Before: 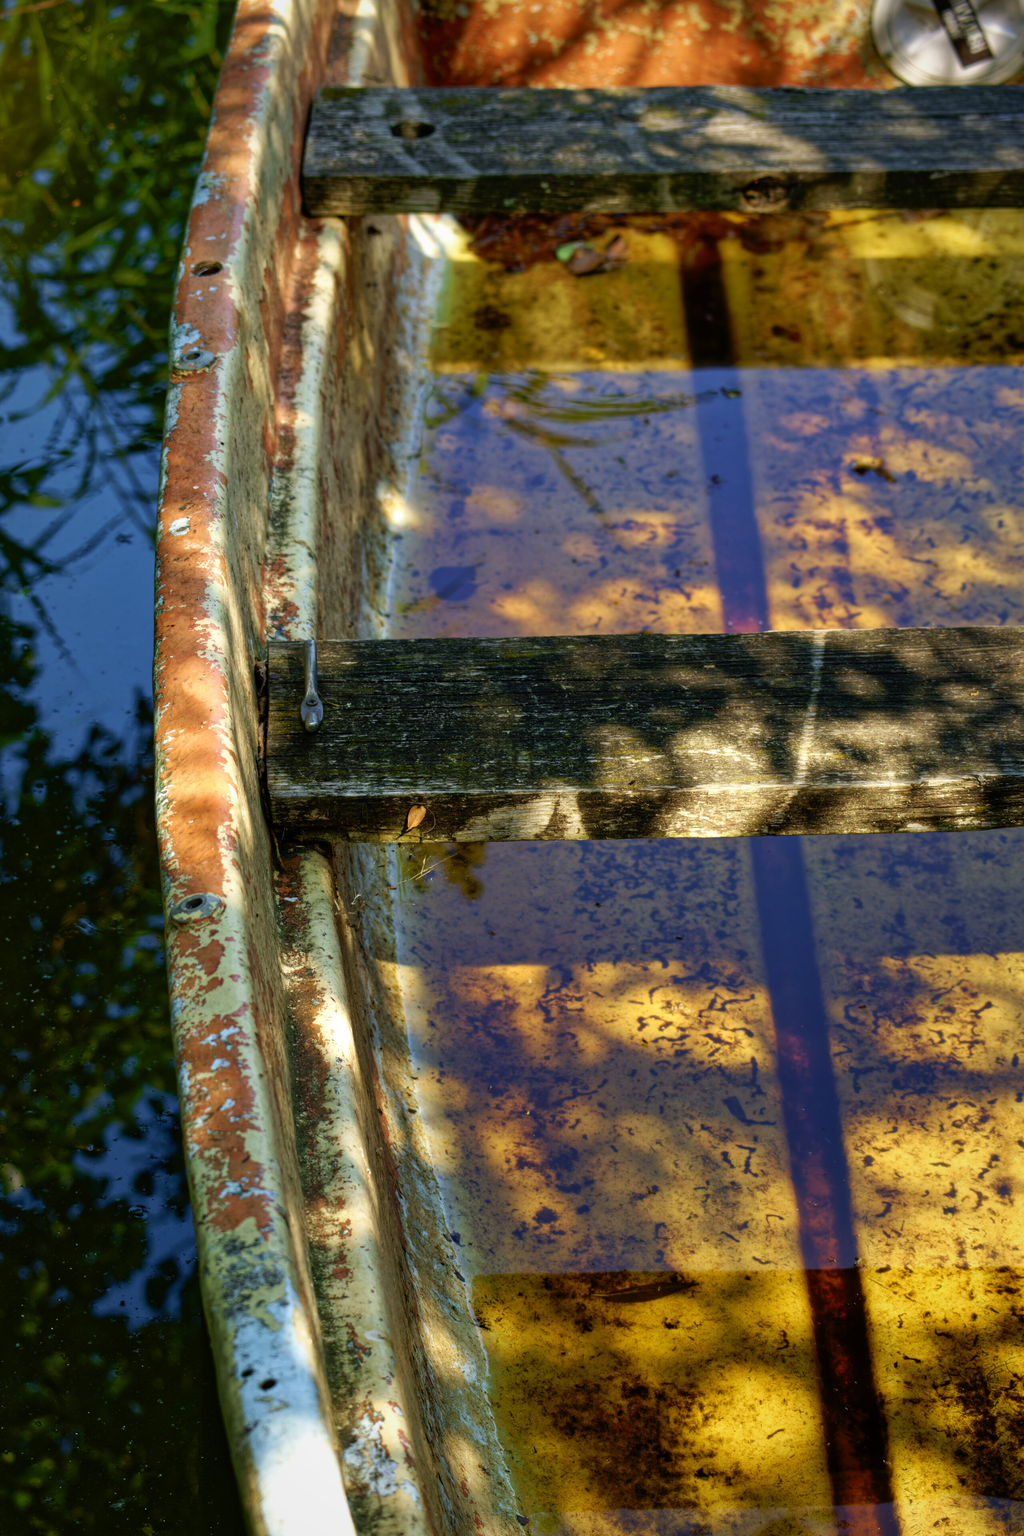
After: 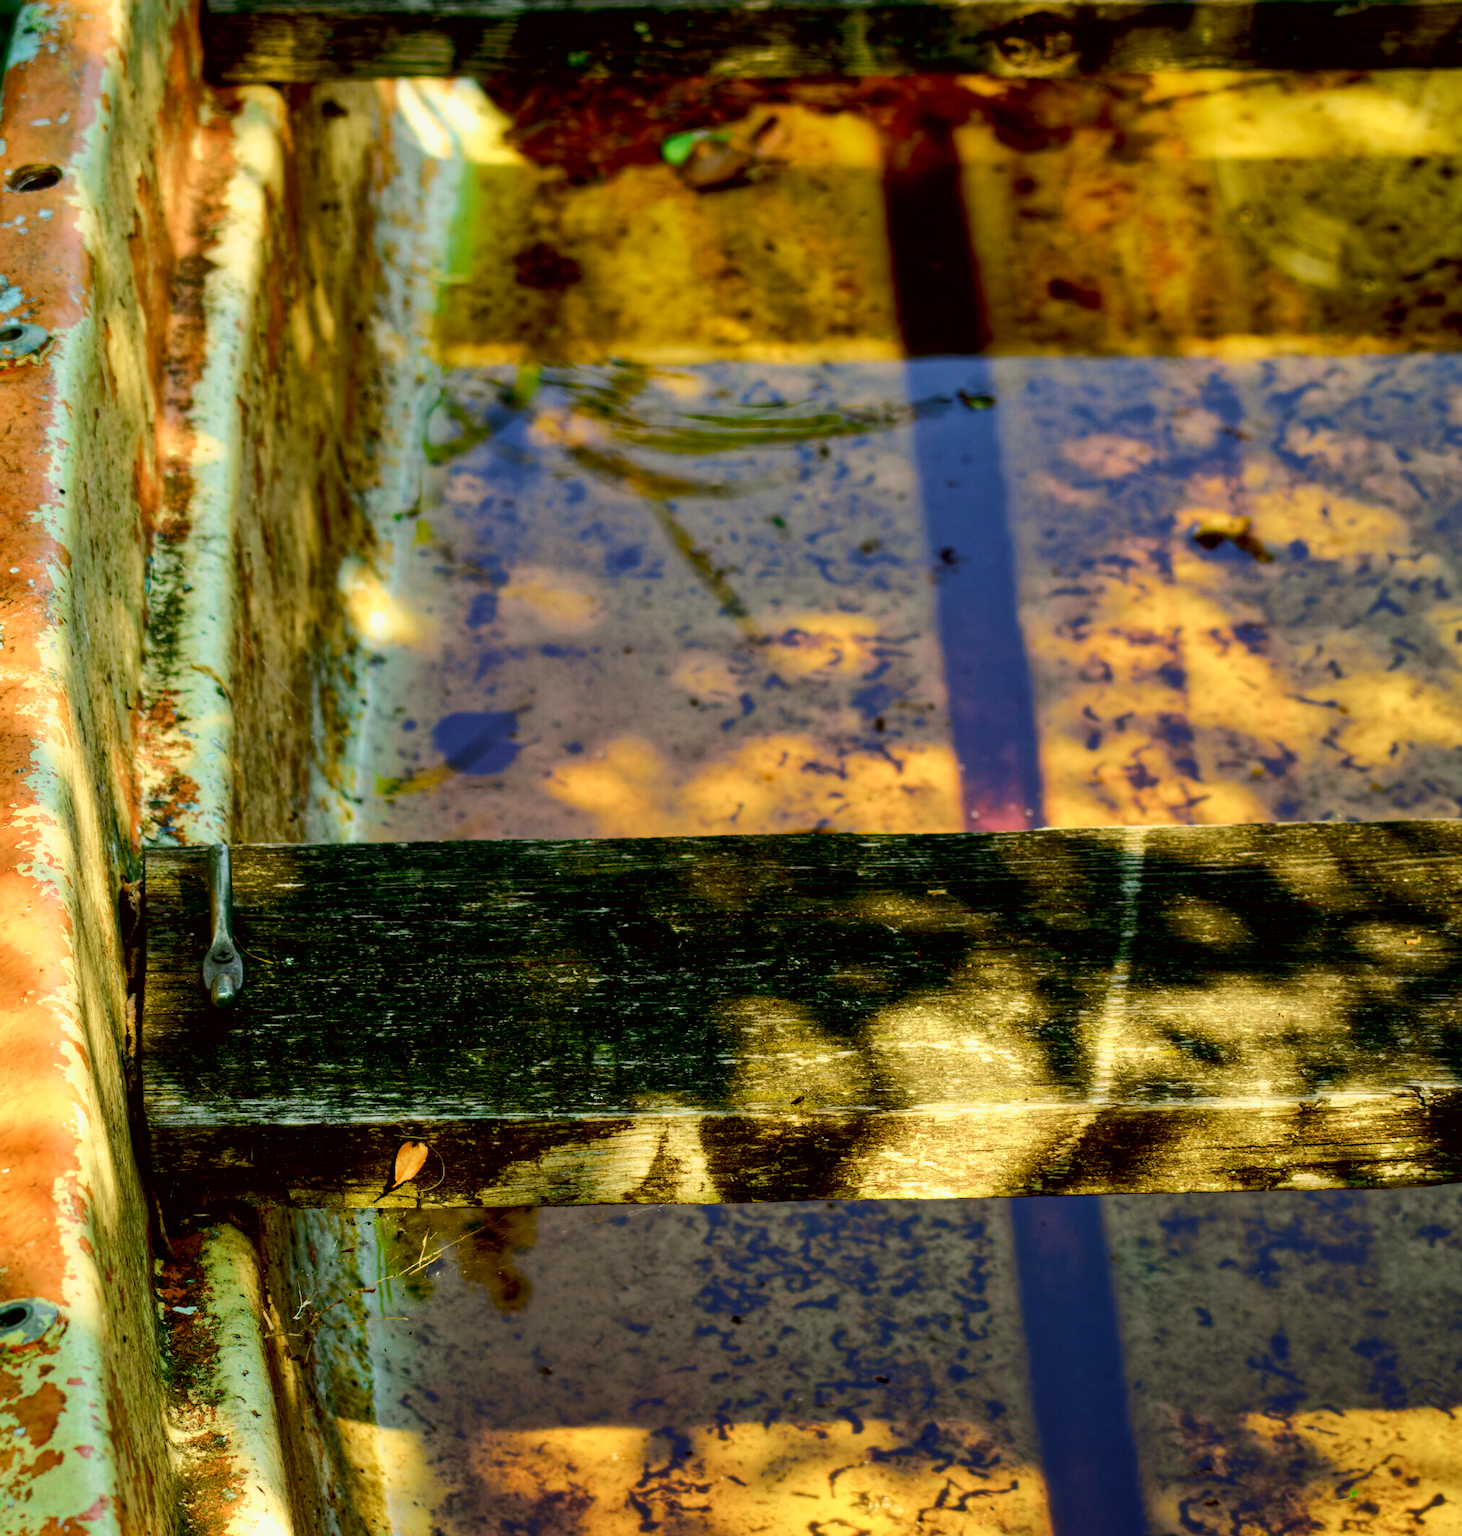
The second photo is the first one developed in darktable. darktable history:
color correction: highlights a* -1.43, highlights b* 10.12, shadows a* 0.395, shadows b* 19.35
exposure: black level correction 0.007, compensate highlight preservation false
crop: left 18.38%, top 11.092%, right 2.134%, bottom 33.217%
tone curve: curves: ch0 [(0, 0) (0.035, 0.017) (0.131, 0.108) (0.279, 0.279) (0.476, 0.554) (0.617, 0.693) (0.704, 0.77) (0.801, 0.854) (0.895, 0.927) (1, 0.976)]; ch1 [(0, 0) (0.318, 0.278) (0.444, 0.427) (0.493, 0.488) (0.508, 0.502) (0.534, 0.526) (0.562, 0.555) (0.645, 0.648) (0.746, 0.764) (1, 1)]; ch2 [(0, 0) (0.316, 0.292) (0.381, 0.37) (0.423, 0.448) (0.476, 0.482) (0.502, 0.495) (0.522, 0.518) (0.533, 0.532) (0.593, 0.622) (0.634, 0.663) (0.7, 0.7) (0.861, 0.808) (1, 0.951)], color space Lab, independent channels, preserve colors none
